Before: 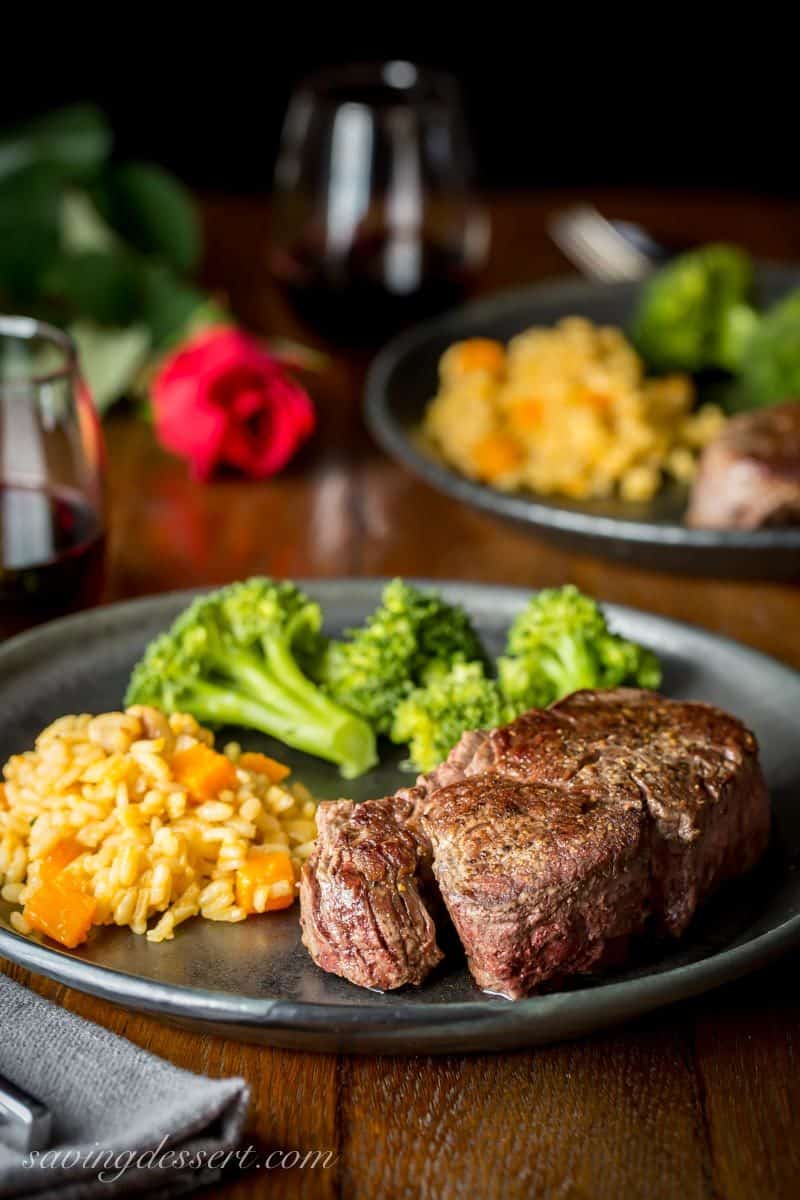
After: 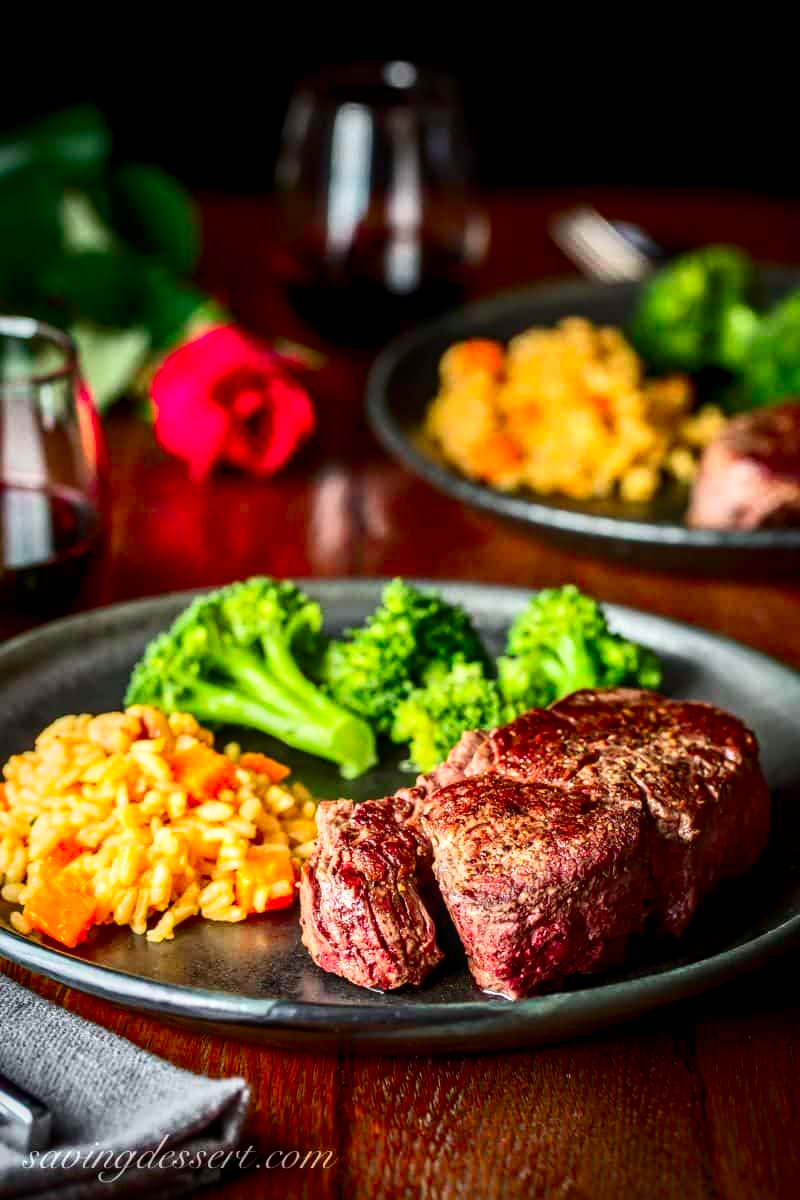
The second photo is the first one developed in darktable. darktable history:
contrast brightness saturation: contrast 0.26, brightness 0.02, saturation 0.87
color contrast: blue-yellow contrast 0.7
local contrast: detail 130%
